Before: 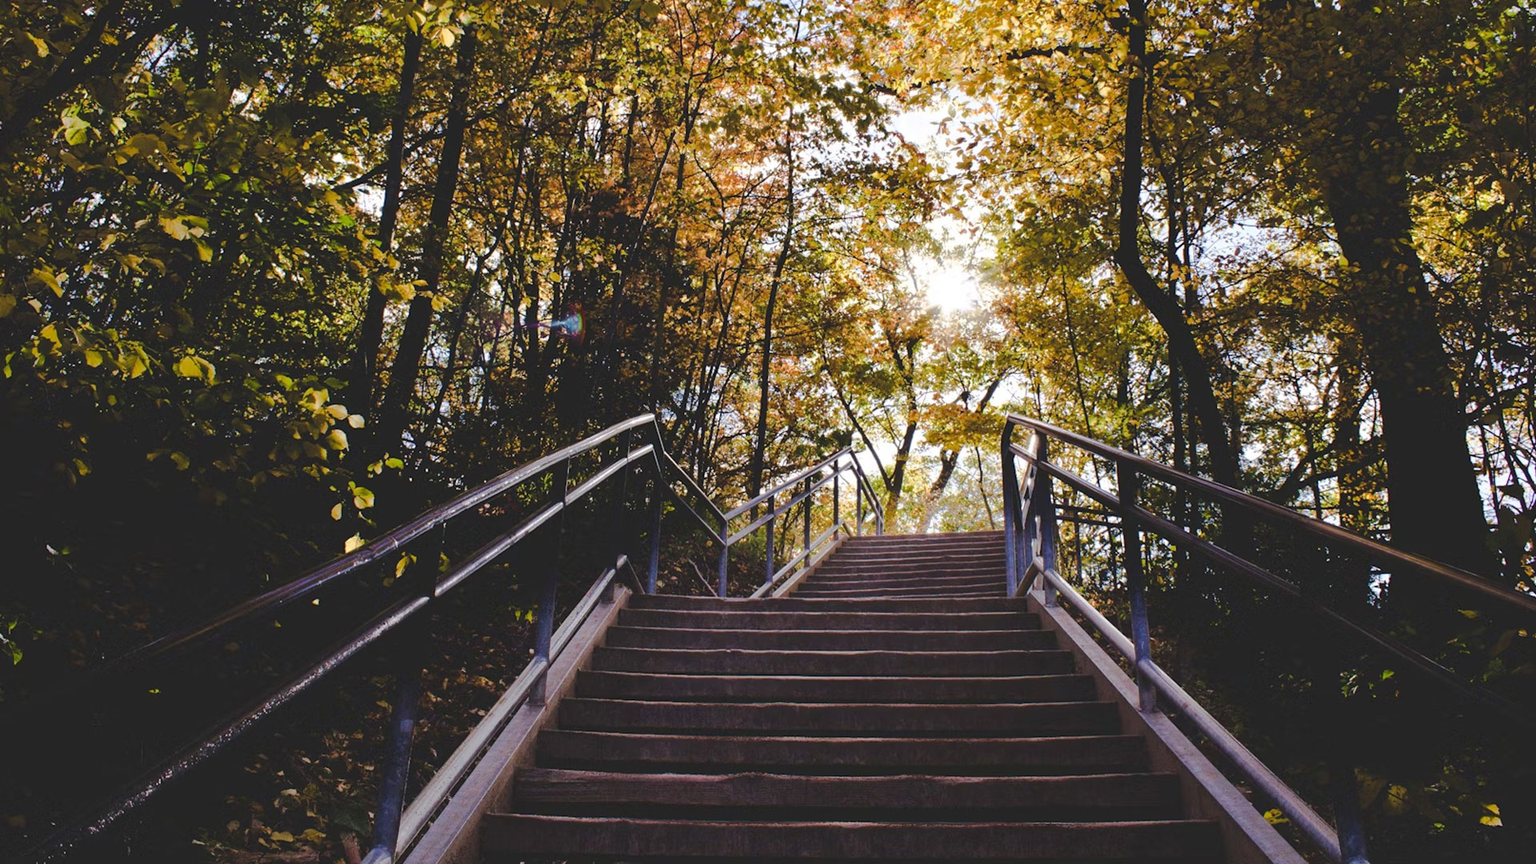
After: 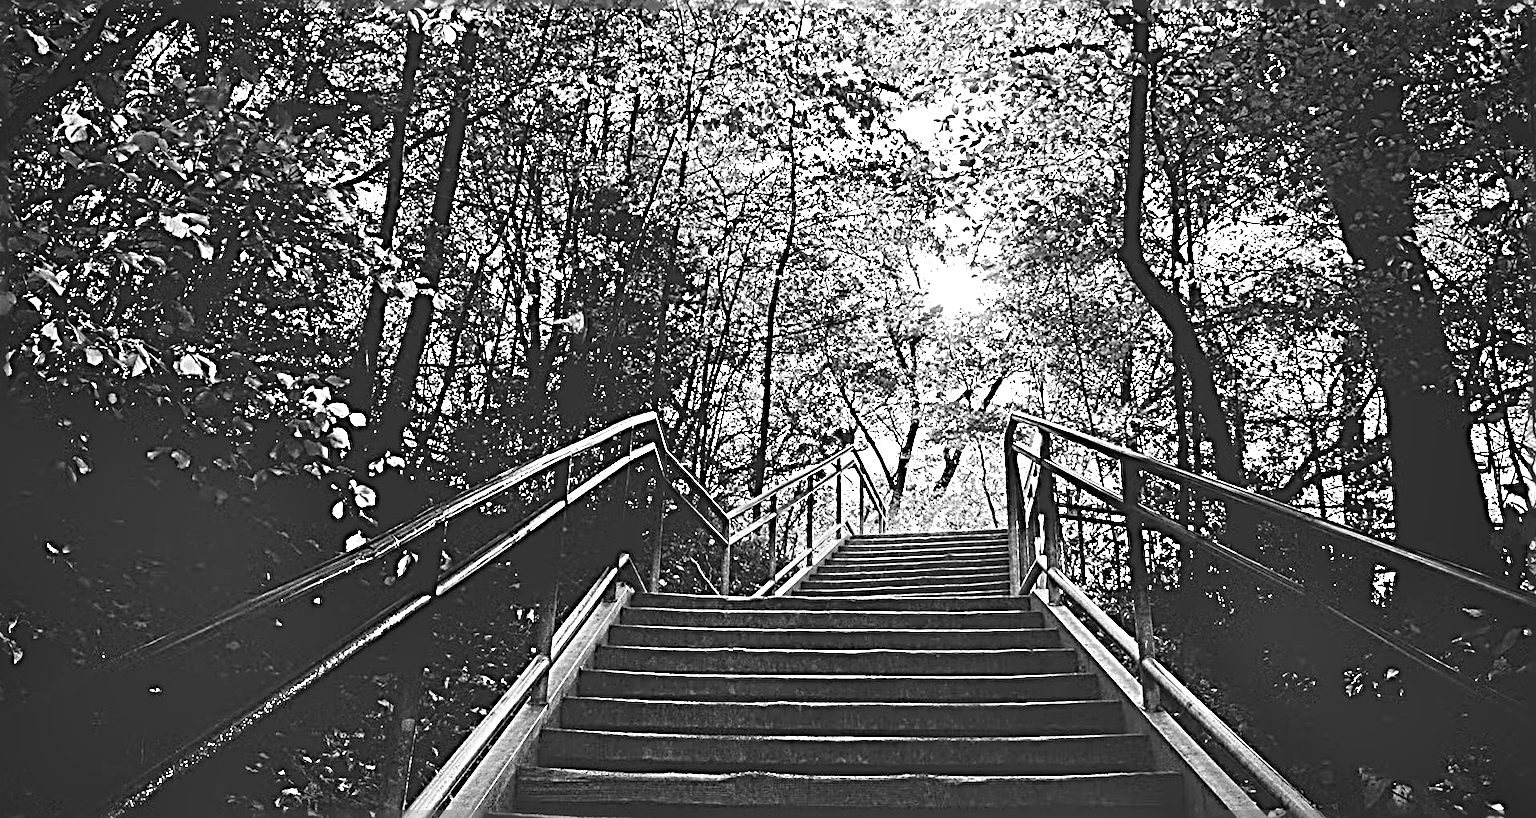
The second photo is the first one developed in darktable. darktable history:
sharpen: radius 4.001, amount 2
vignetting: fall-off start 71.74%
exposure: black level correction 0, exposure 0.7 EV, compensate exposure bias true, compensate highlight preservation false
crop: top 0.448%, right 0.264%, bottom 5.045%
shadows and highlights: radius 44.78, white point adjustment 6.64, compress 79.65%, highlights color adjustment 78.42%, soften with gaussian
monochrome: on, module defaults
